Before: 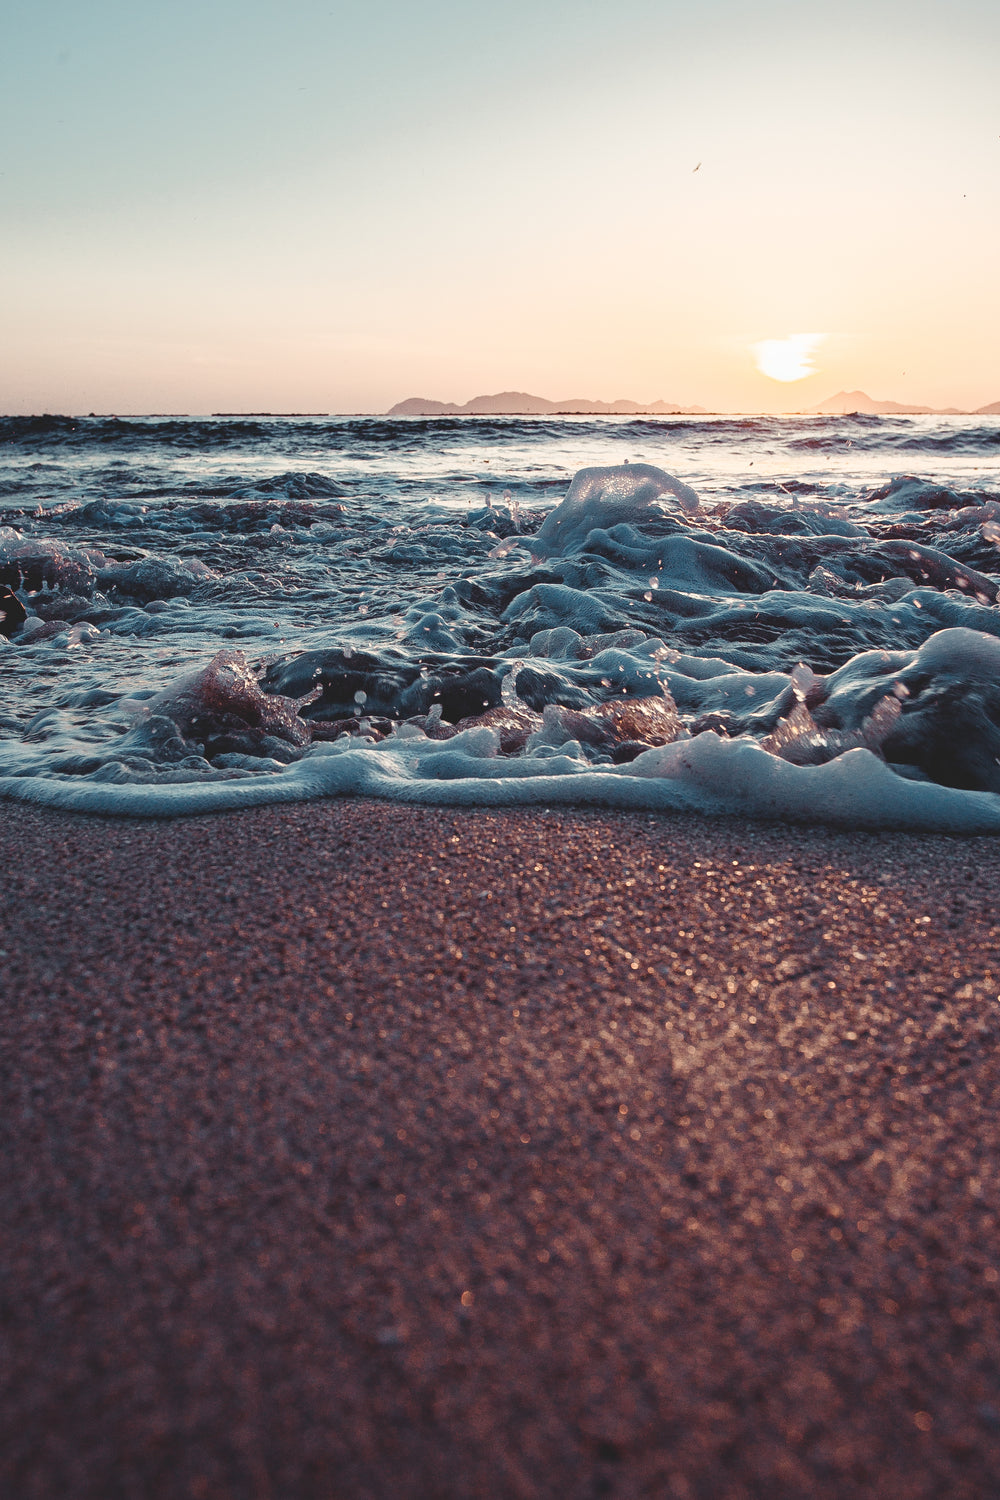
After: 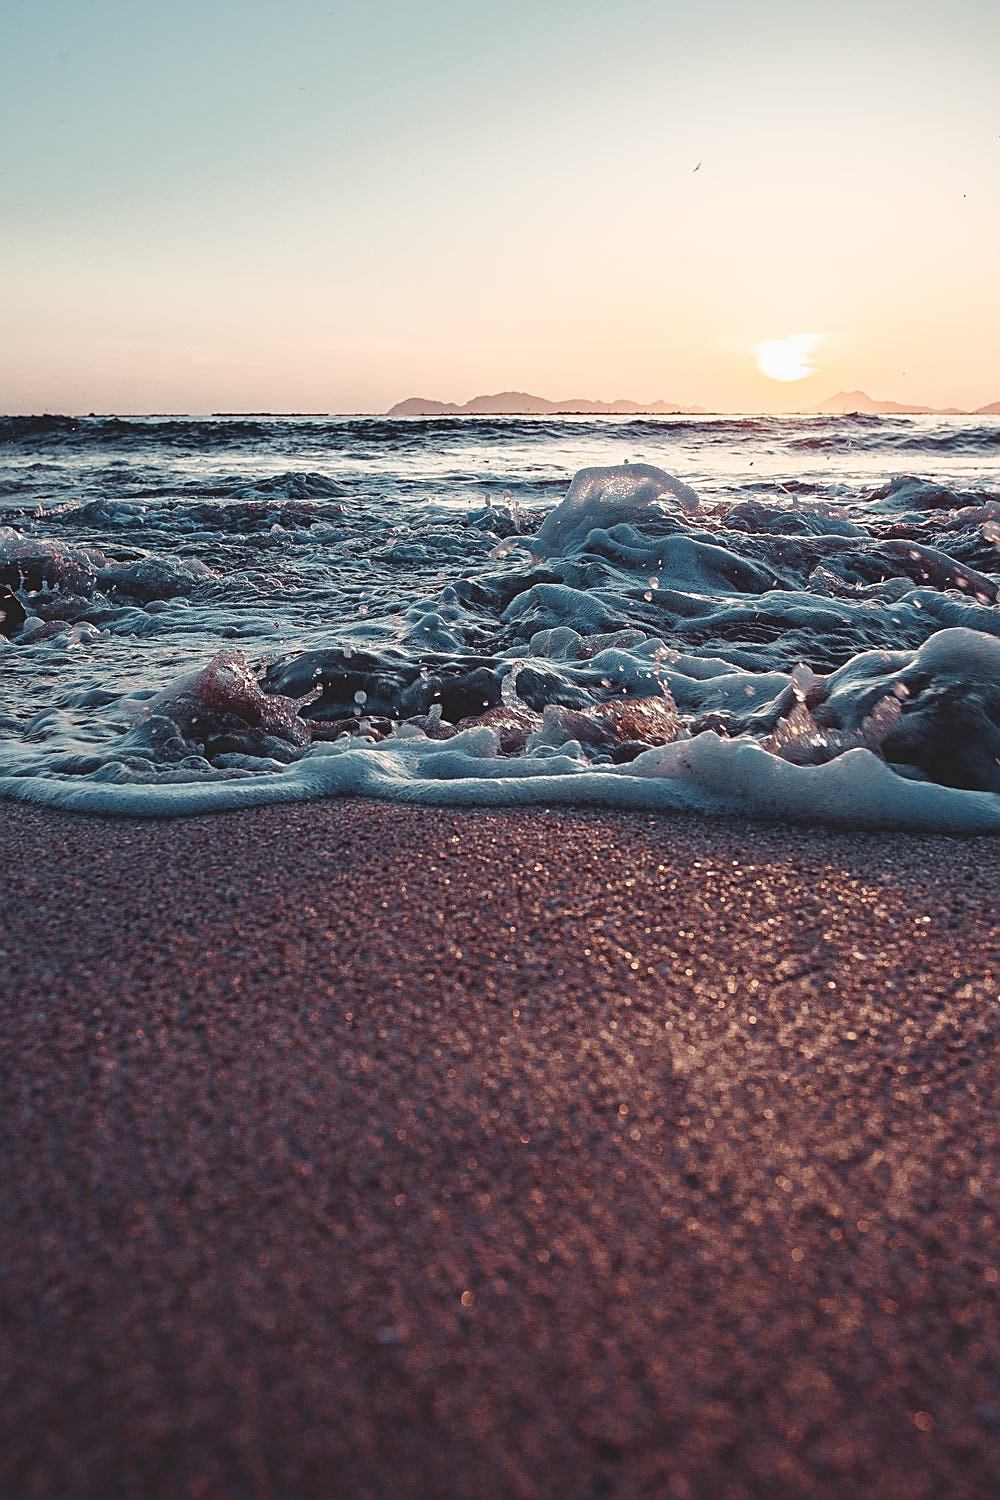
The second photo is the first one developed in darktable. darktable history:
sharpen: amount 0.543
